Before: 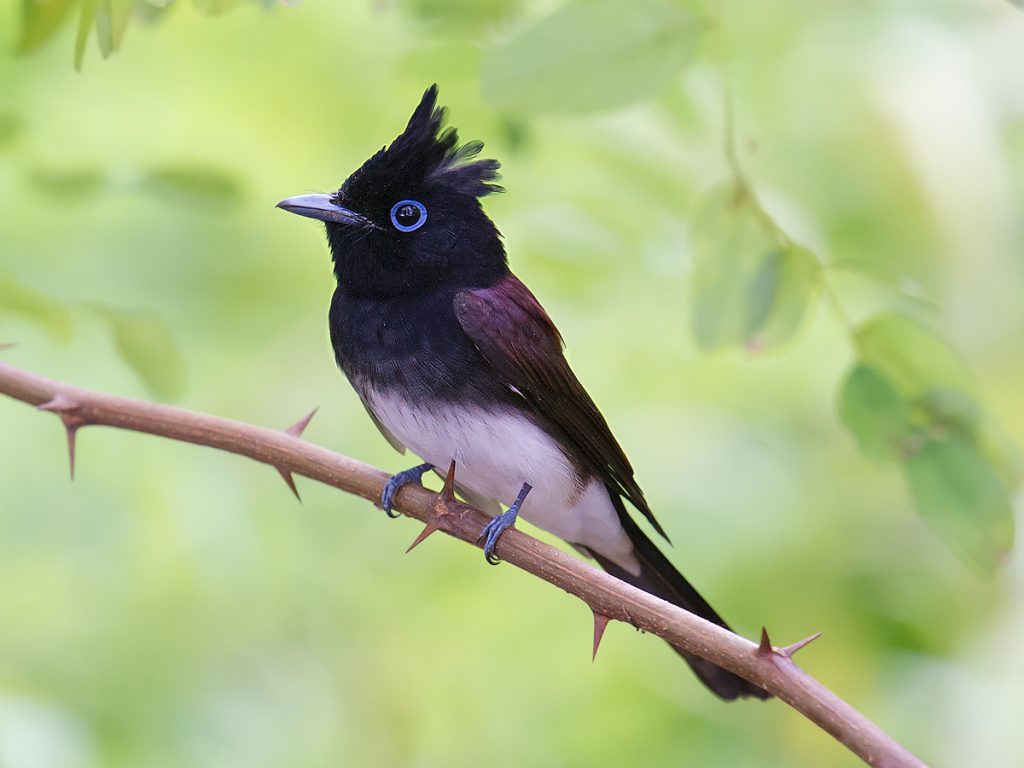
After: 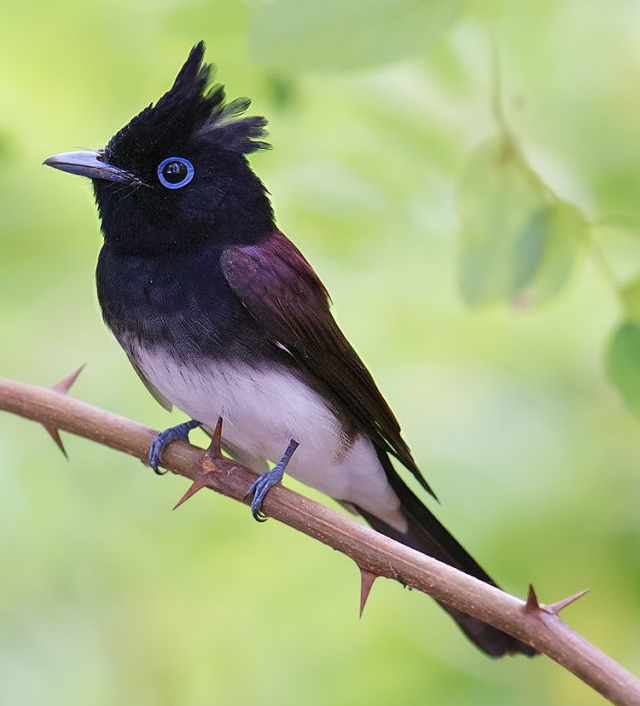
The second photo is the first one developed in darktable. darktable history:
exposure: compensate highlight preservation false
crop and rotate: left 22.78%, top 5.642%, right 14.638%, bottom 2.329%
